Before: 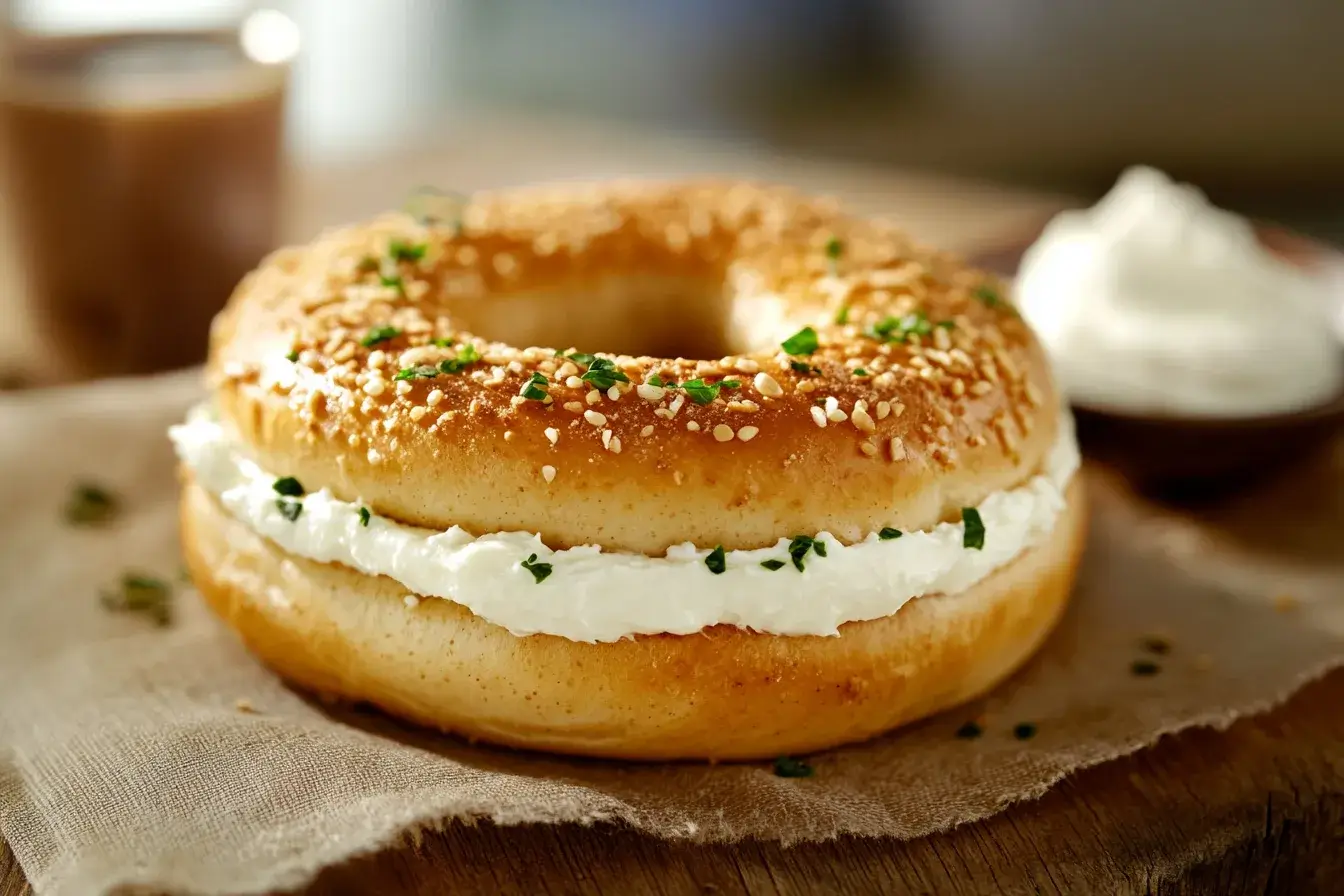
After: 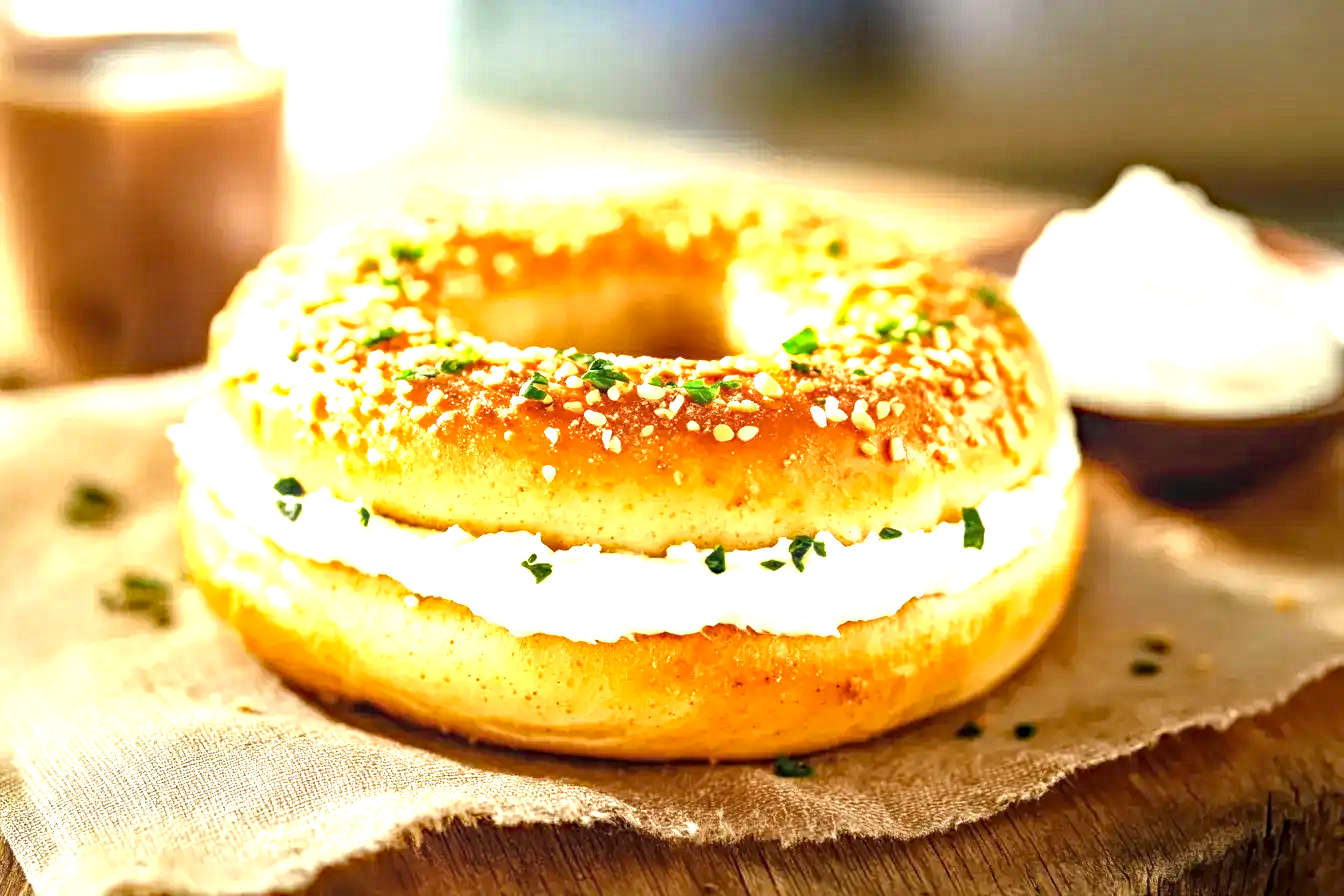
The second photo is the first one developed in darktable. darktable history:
local contrast: on, module defaults
exposure: black level correction 0, exposure 1.675 EV, compensate highlight preservation false
haze removal: strength 0.277, distance 0.25, compatibility mode true, adaptive false
